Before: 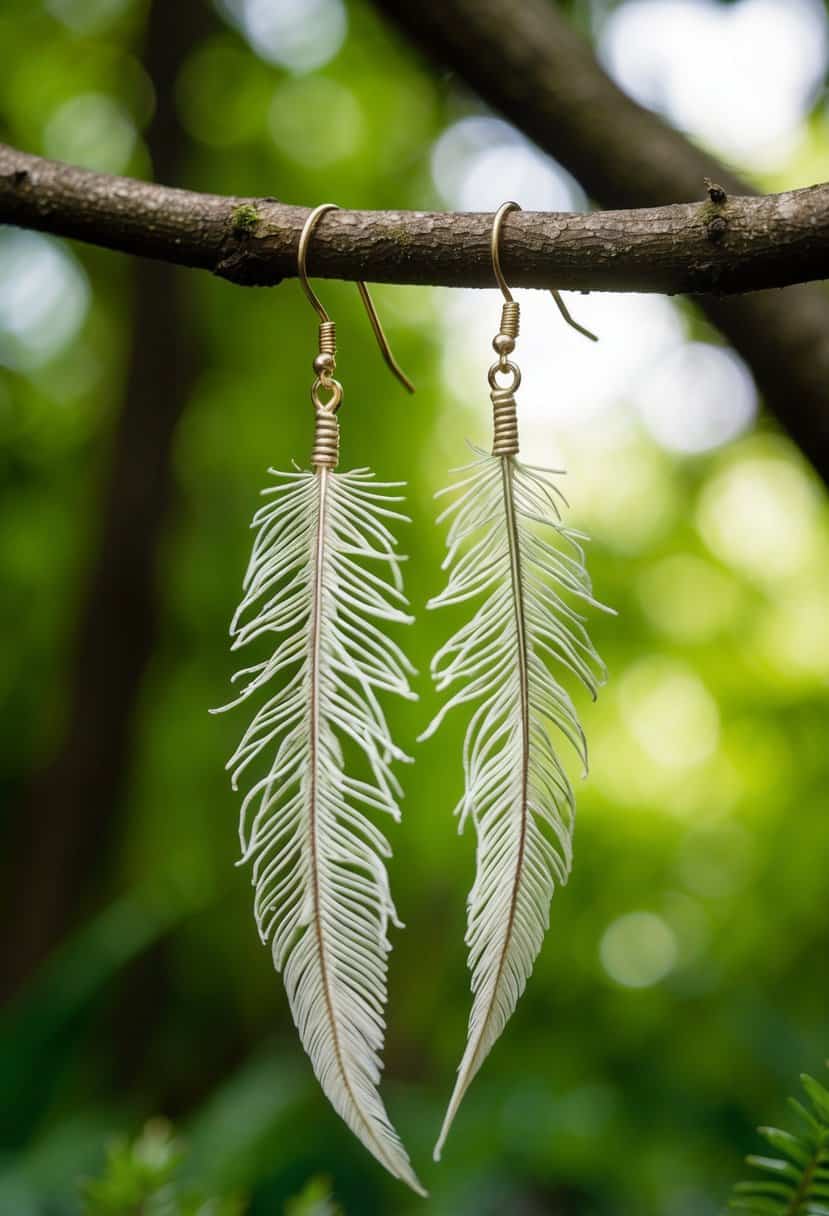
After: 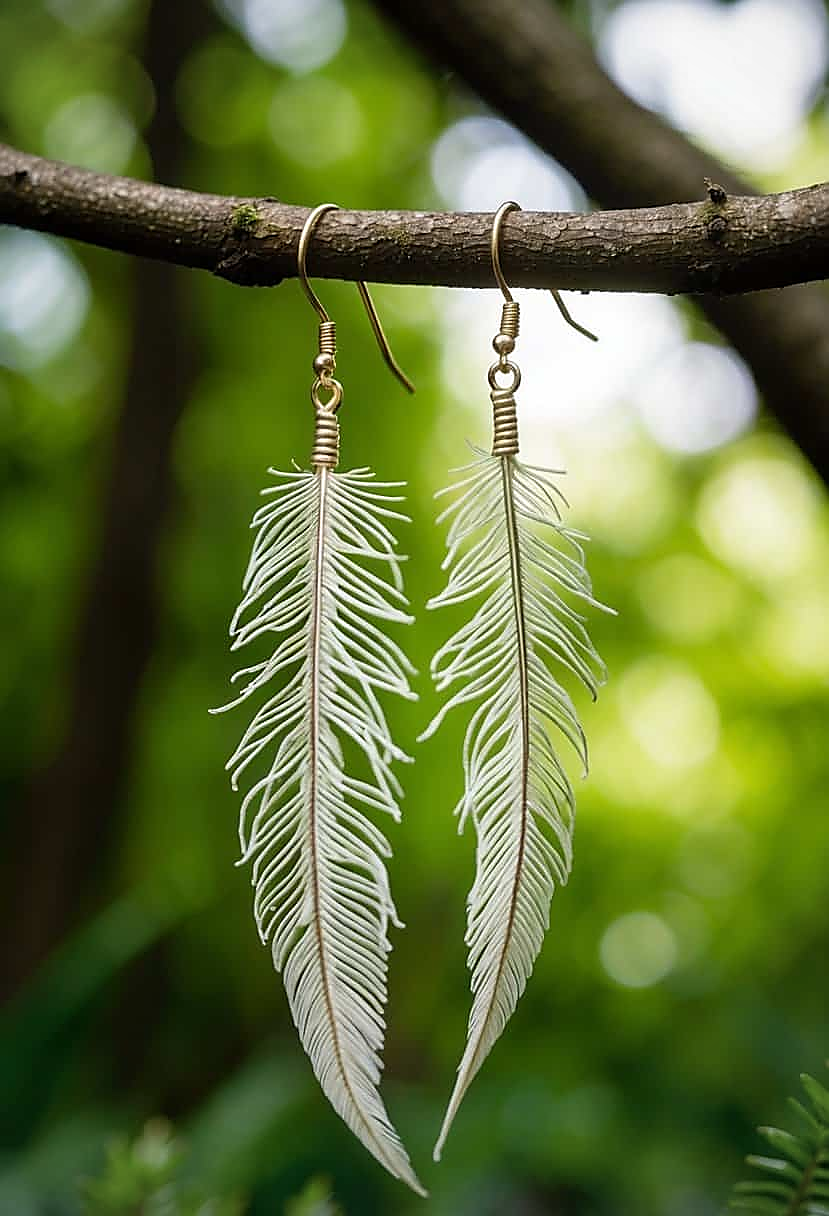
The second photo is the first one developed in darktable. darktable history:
sharpen: radius 1.394, amount 1.263, threshold 0.801
vignetting: fall-off radius 60.51%, brightness -0.188, saturation -0.297, center (-0.032, -0.034)
